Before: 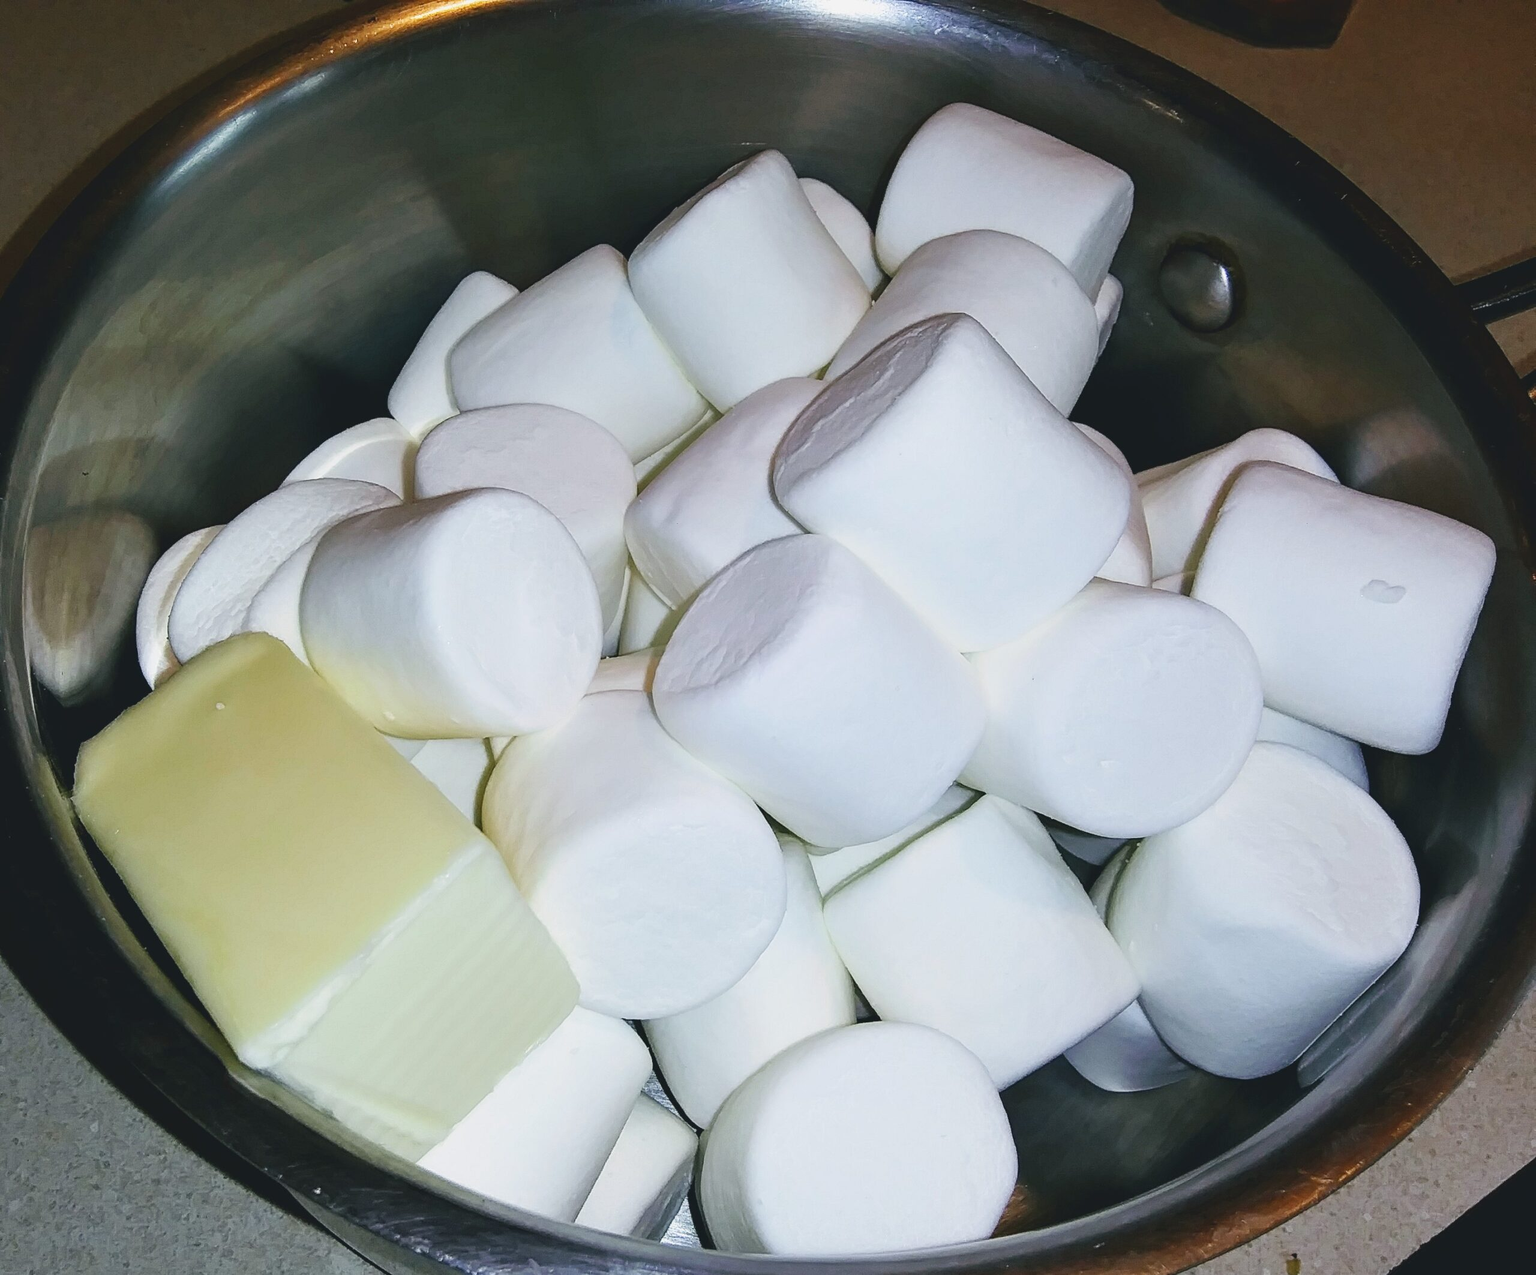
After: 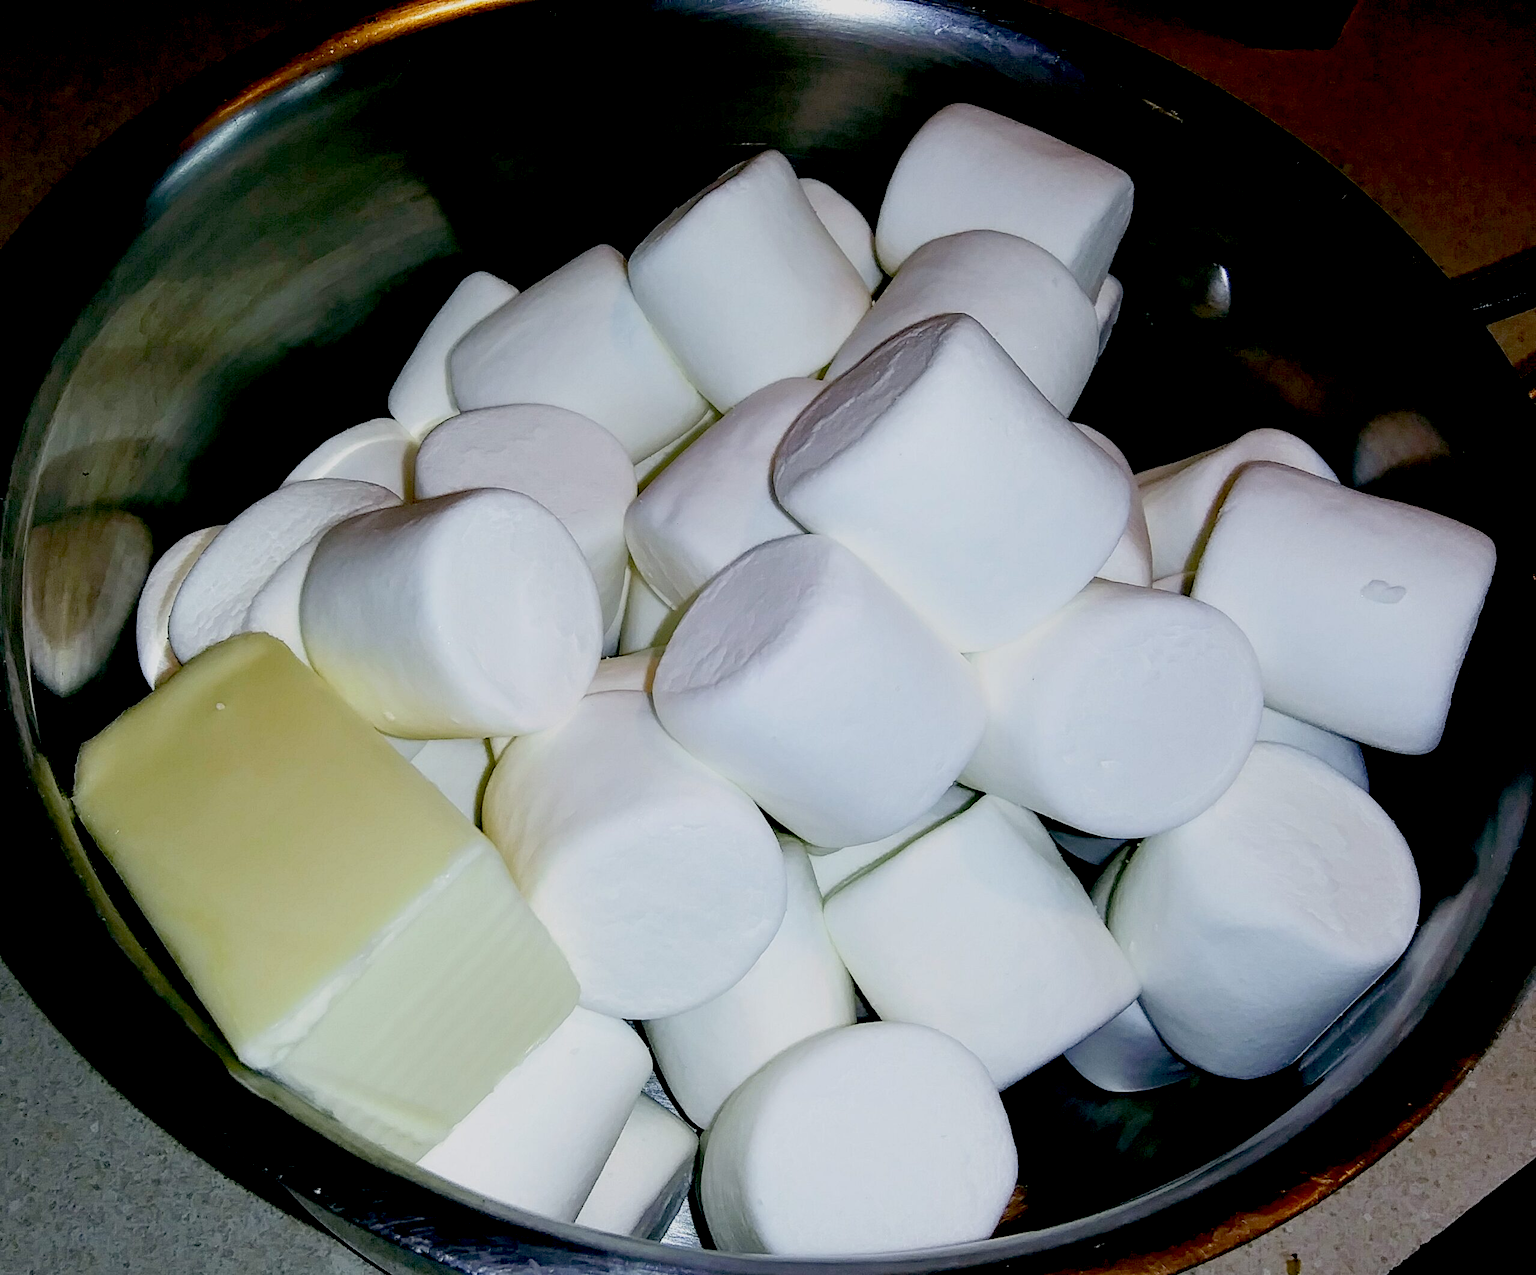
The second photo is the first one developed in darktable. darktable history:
tone equalizer: mask exposure compensation -0.505 EV
exposure: black level correction 0.045, exposure -0.232 EV, compensate exposure bias true, compensate highlight preservation false
